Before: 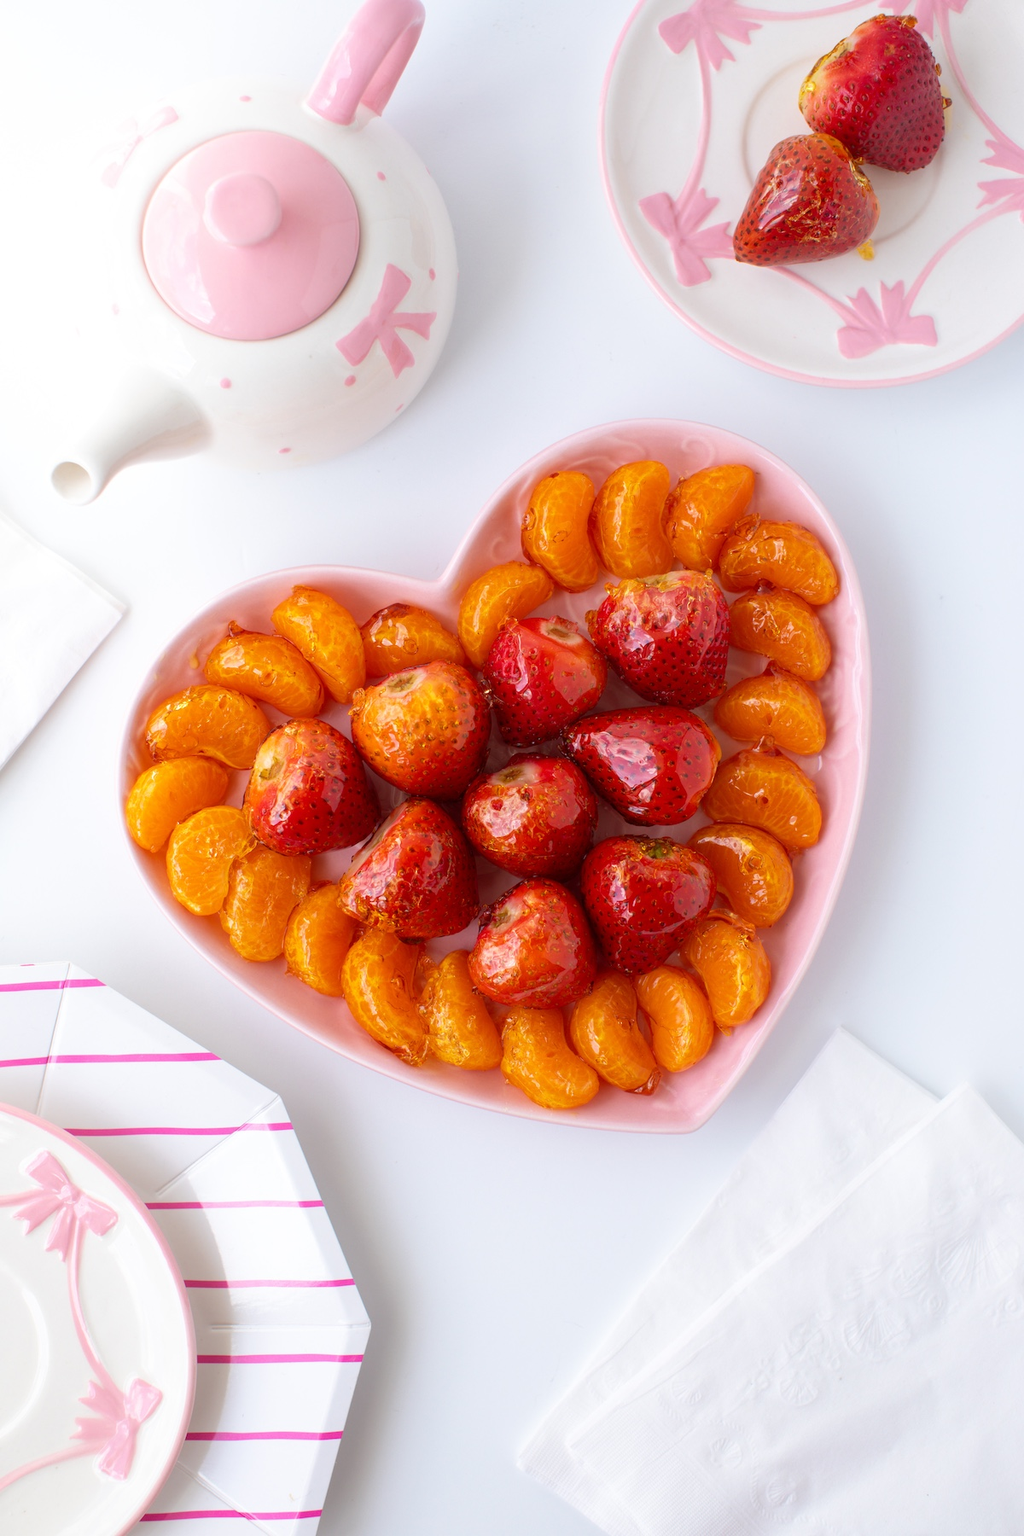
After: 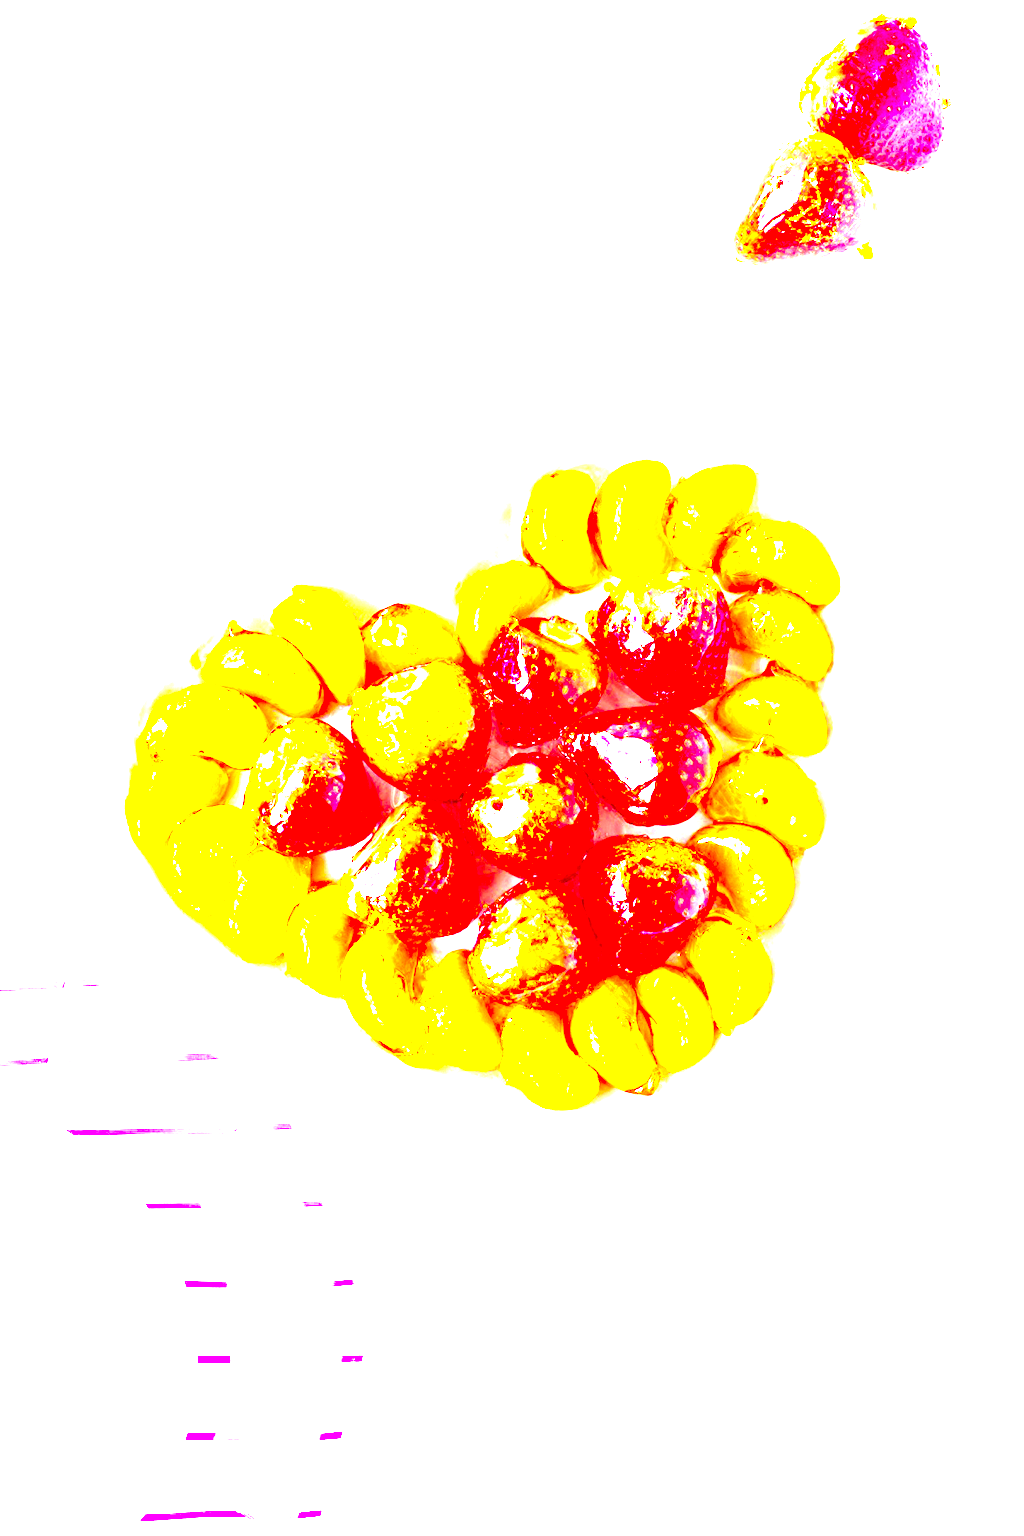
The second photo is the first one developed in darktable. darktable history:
color balance rgb: perceptual saturation grading › global saturation 36.989%, perceptual saturation grading › shadows 36.095%
tone equalizer: -8 EV -1.11 EV, -7 EV -0.99 EV, -6 EV -0.886 EV, -5 EV -0.585 EV, -3 EV 0.553 EV, -2 EV 0.884 EV, -1 EV 0.995 EV, +0 EV 1.07 EV
exposure: black level correction 0, exposure 4.079 EV, compensate highlight preservation false
